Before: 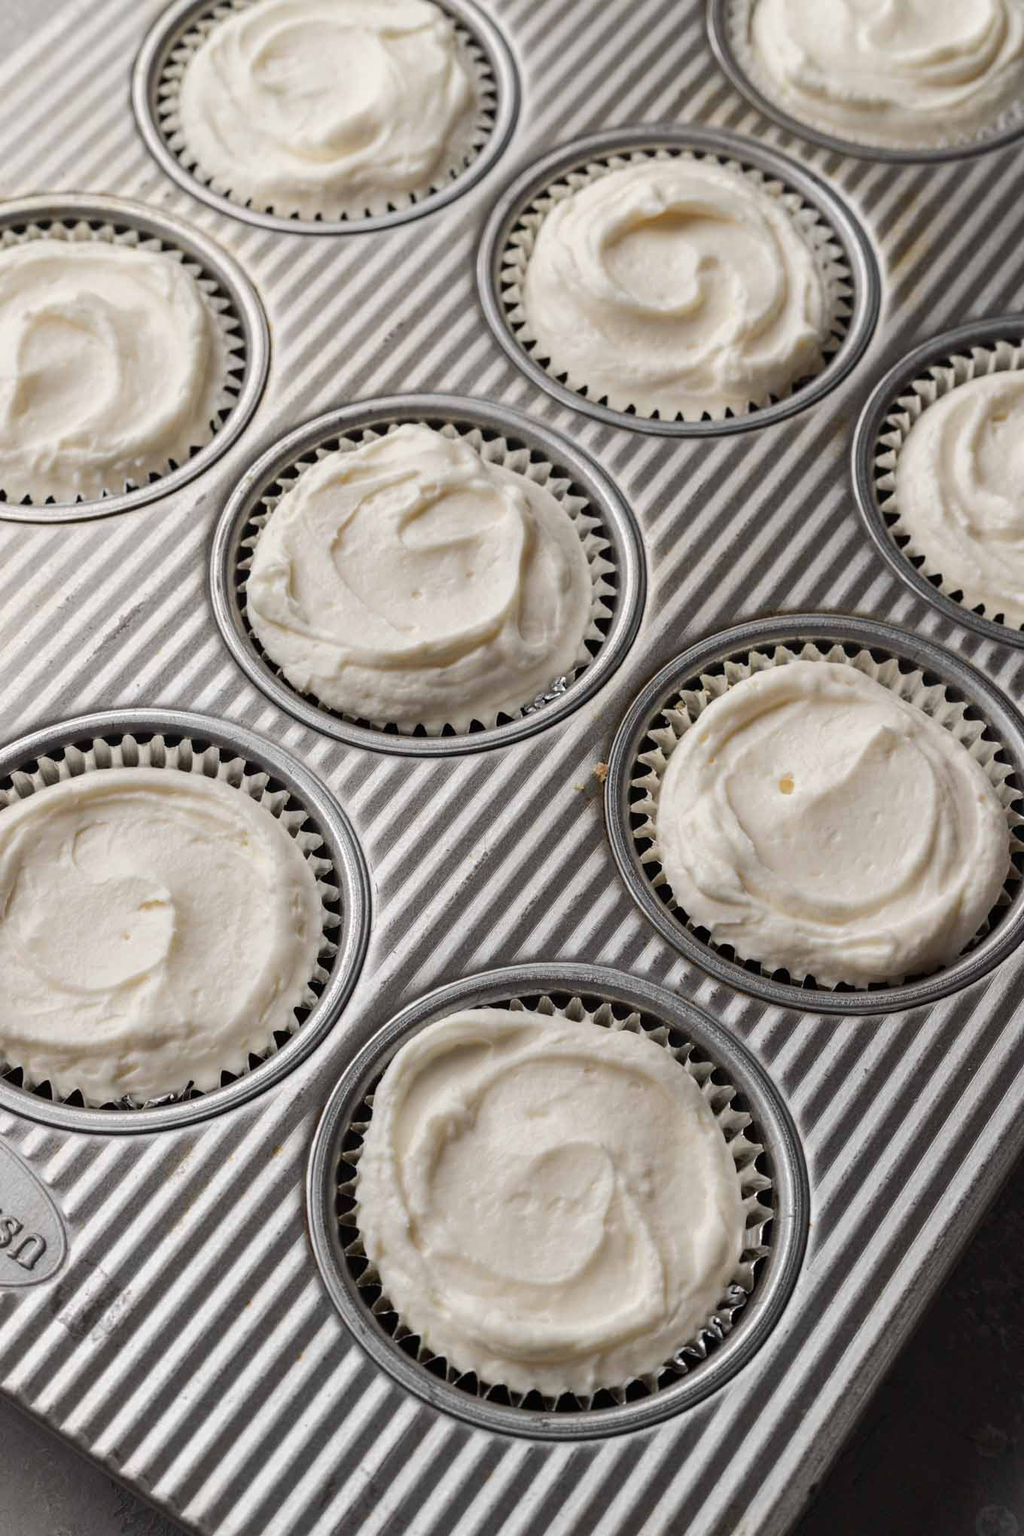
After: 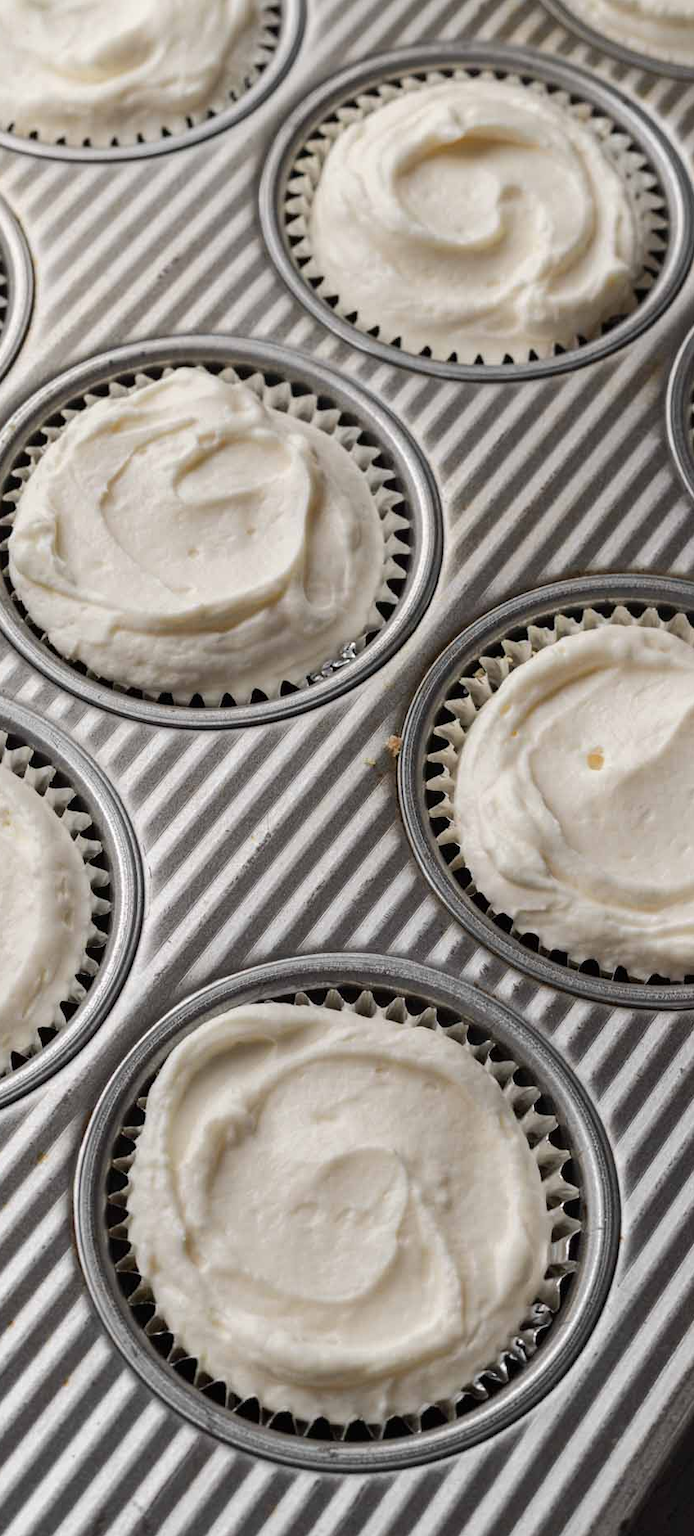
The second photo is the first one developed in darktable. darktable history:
crop and rotate: left 23.344%, top 5.631%, right 14.184%, bottom 2.326%
